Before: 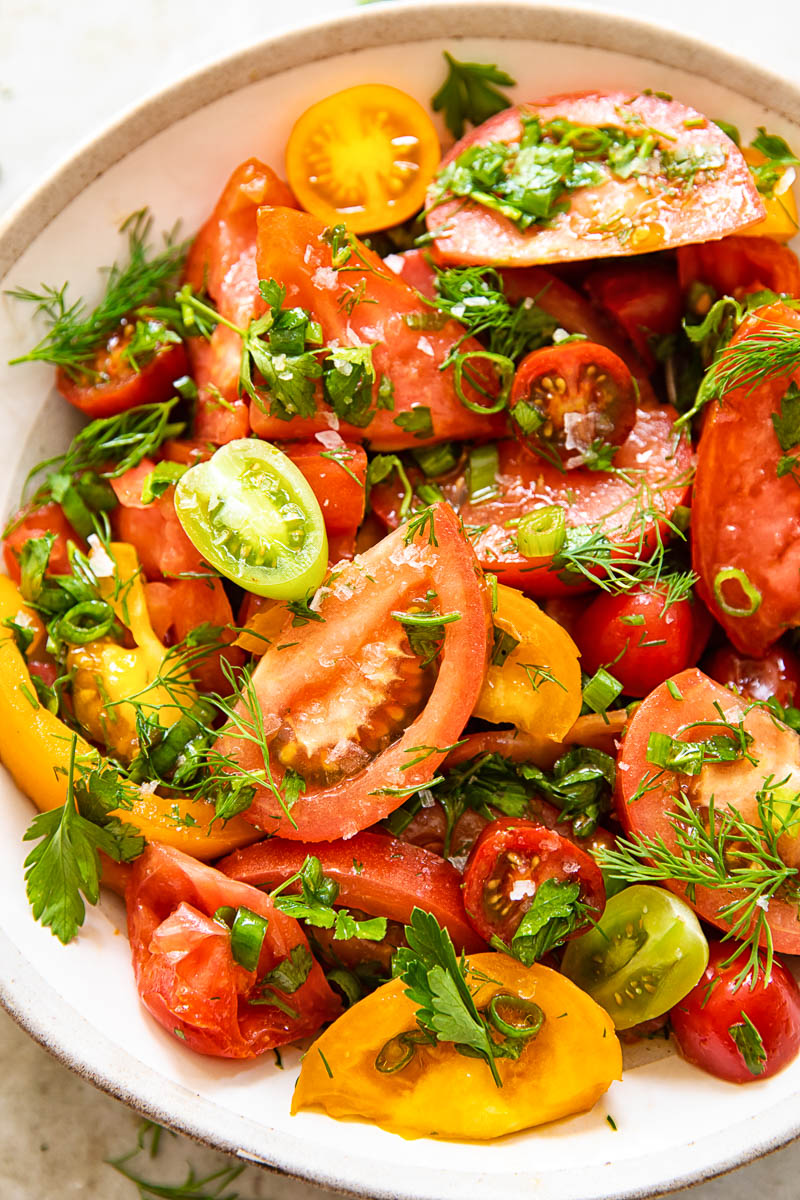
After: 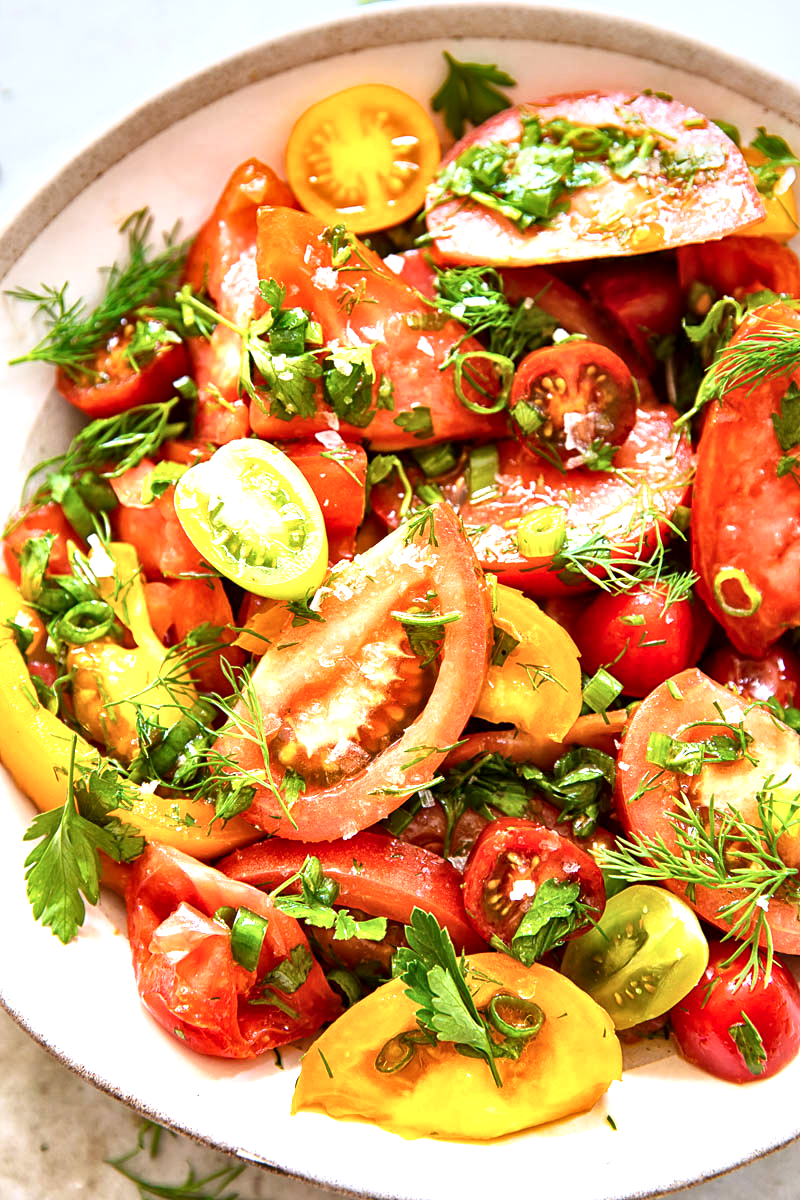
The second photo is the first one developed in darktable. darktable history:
local contrast: mode bilateral grid, contrast 25, coarseness 60, detail 152%, midtone range 0.2
vignetting: brightness -0.379, saturation 0.017, center (-0.027, 0.403)
color correction: highlights a* -0.775, highlights b* -9.15
exposure: black level correction 0, exposure 0.698 EV, compensate highlight preservation false
